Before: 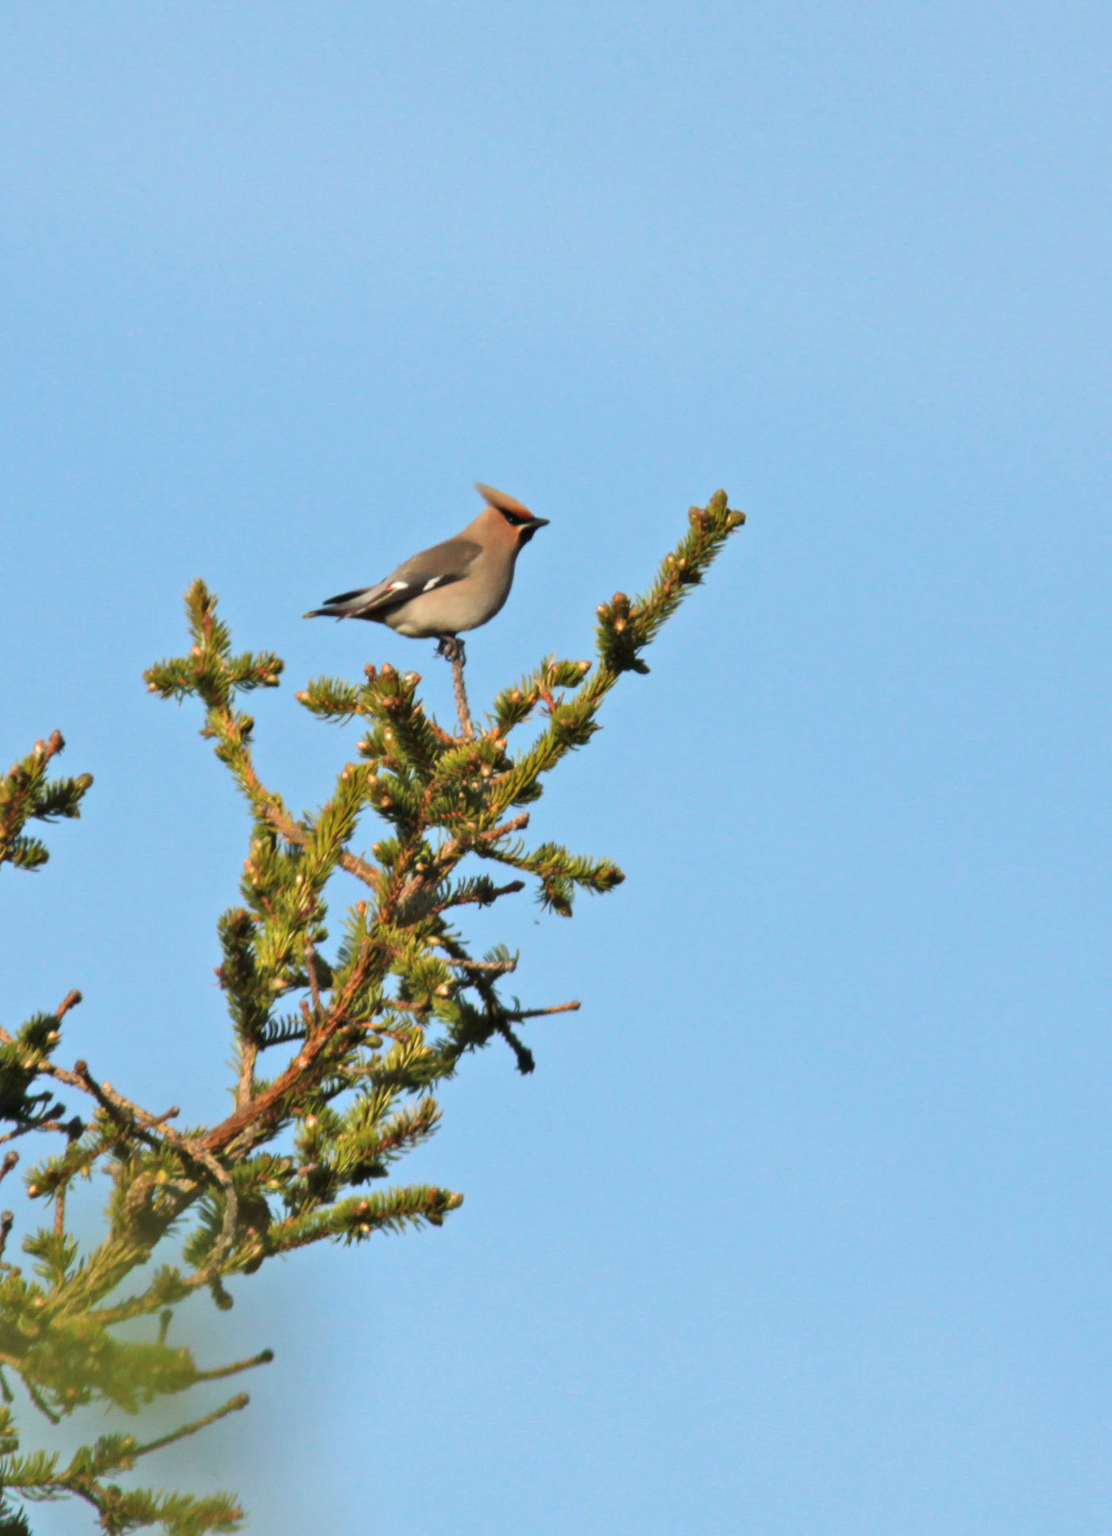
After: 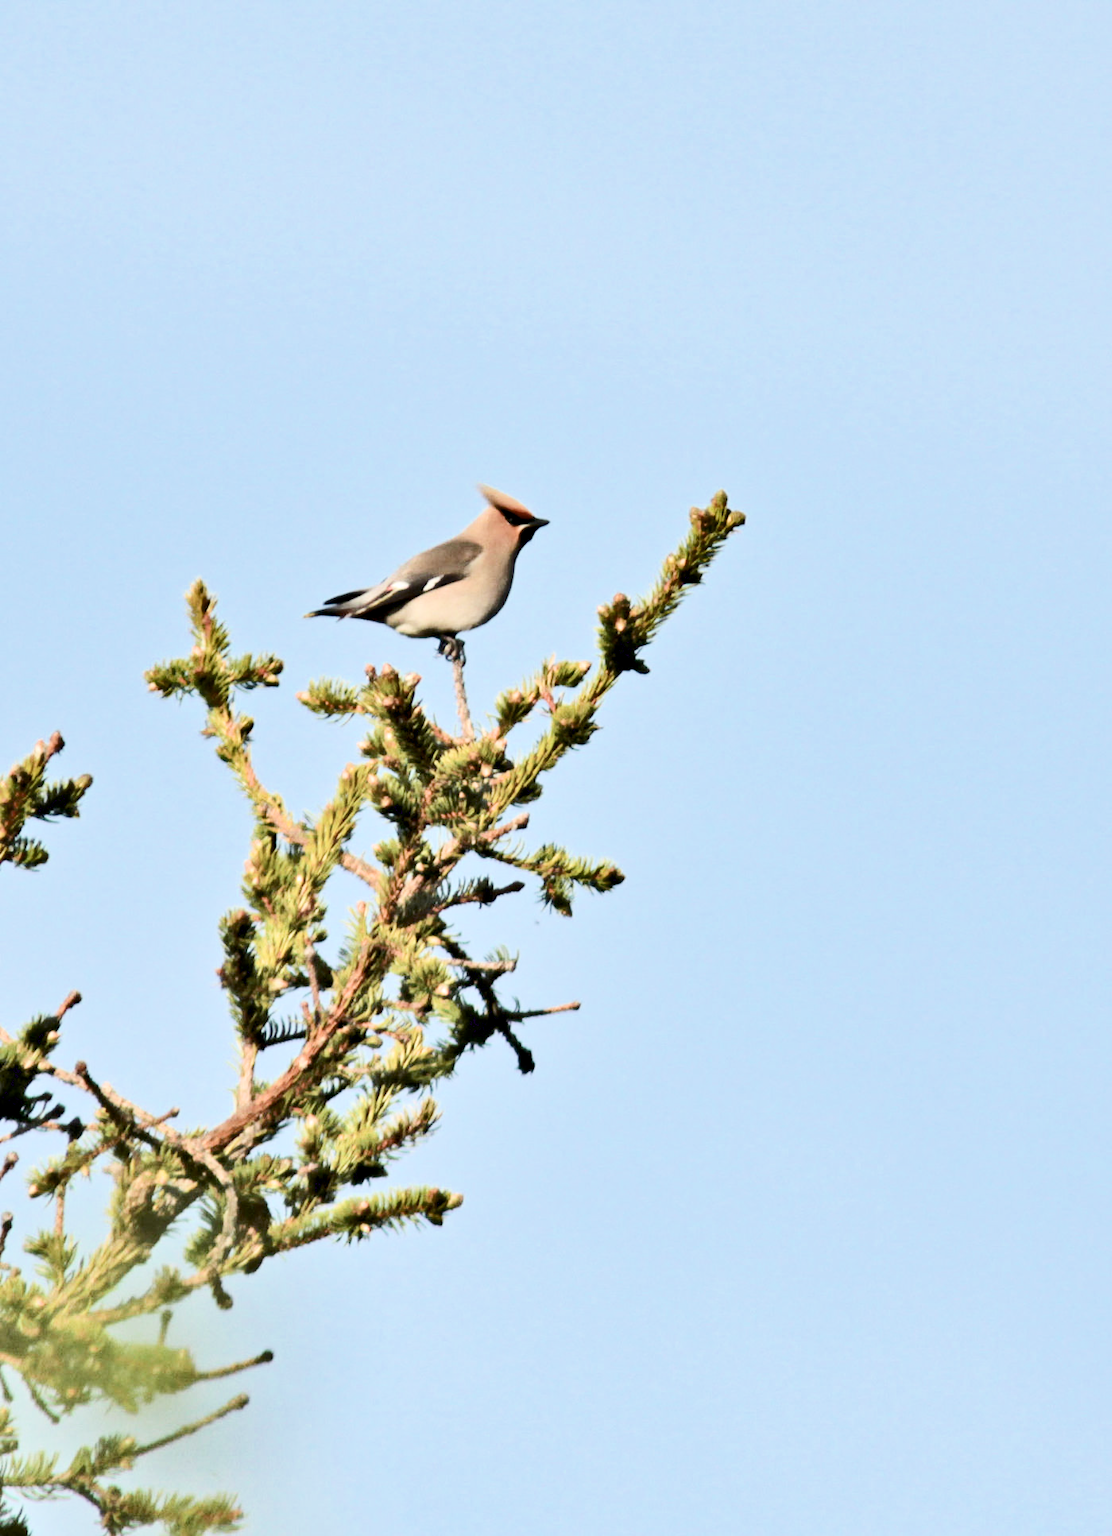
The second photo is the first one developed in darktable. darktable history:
contrast brightness saturation: contrast 0.247, saturation -0.314
exposure: black level correction 0.008, exposure 1.426 EV, compensate highlight preservation false
shadows and highlights: white point adjustment 1.02, soften with gaussian
filmic rgb: black relative exposure -7.65 EV, white relative exposure 4.56 EV, hardness 3.61
